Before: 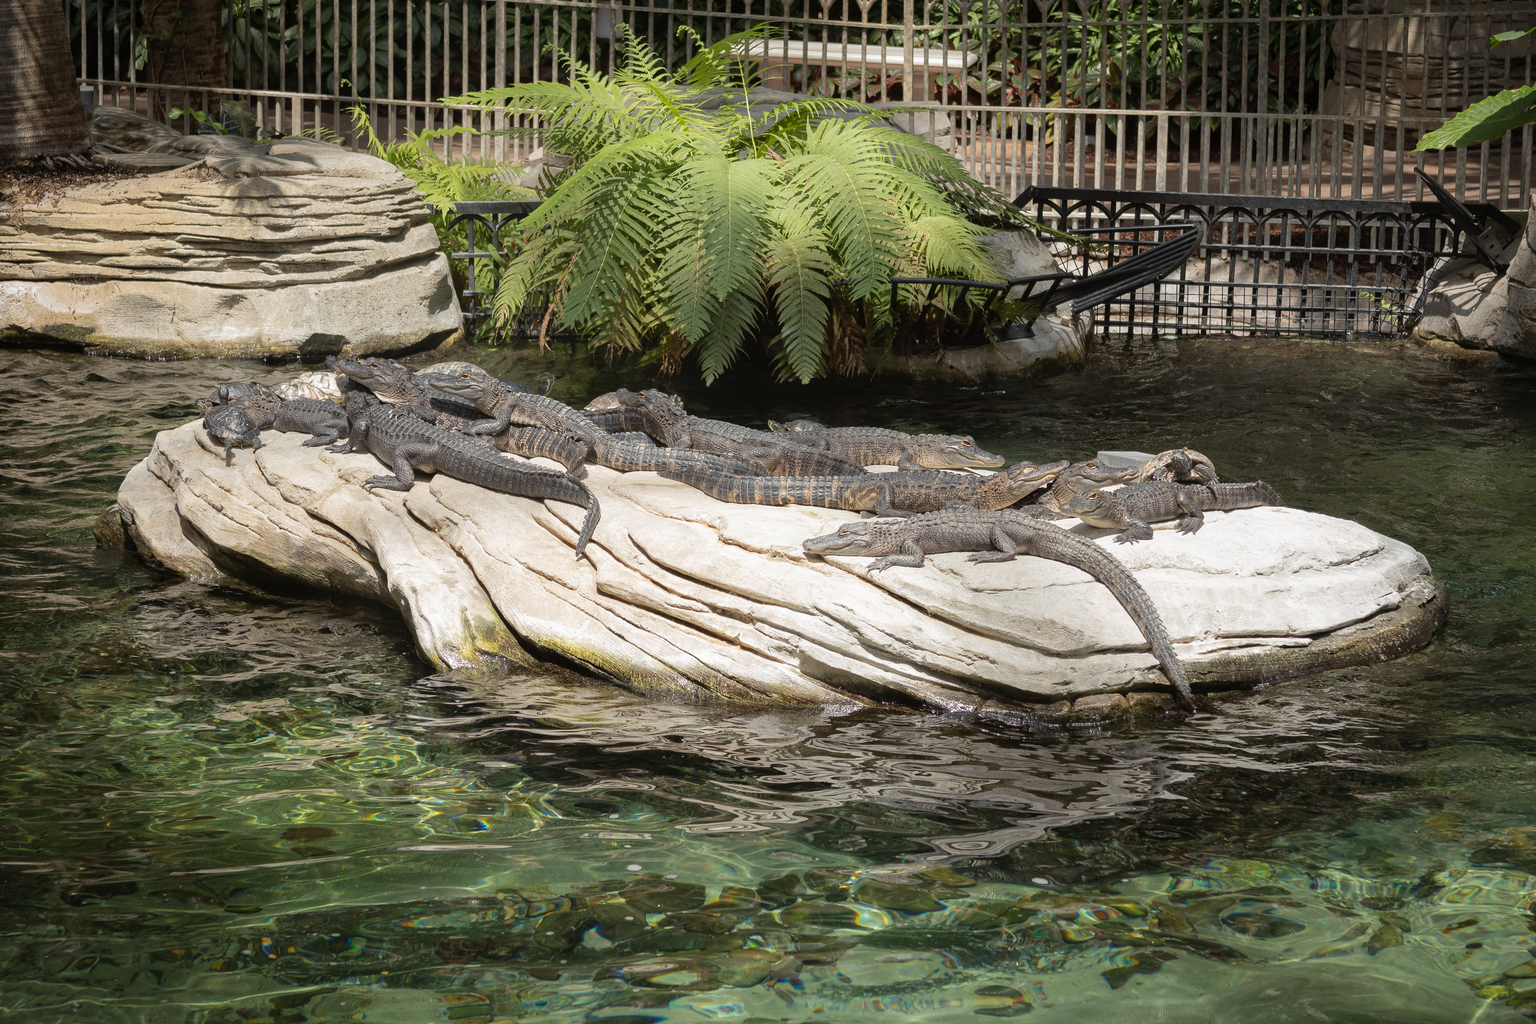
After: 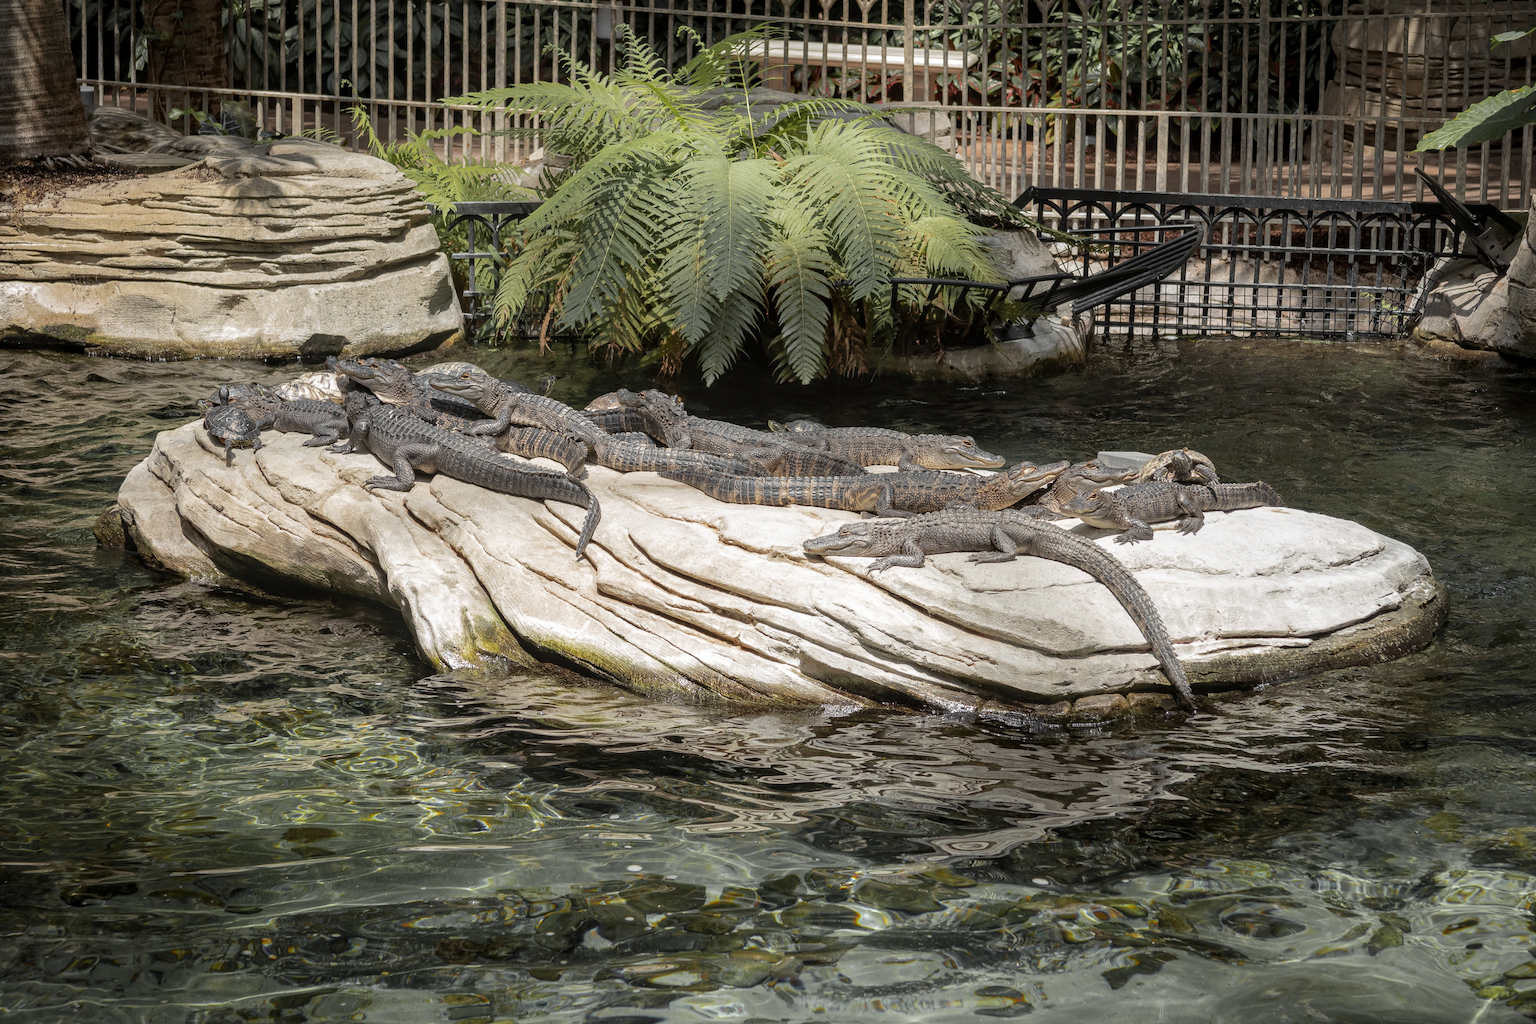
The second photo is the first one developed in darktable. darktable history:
local contrast: highlights 55%, shadows 52%, detail 130%, midtone range 0.452
color zones: curves: ch0 [(0.004, 0.388) (0.125, 0.392) (0.25, 0.404) (0.375, 0.5) (0.5, 0.5) (0.625, 0.5) (0.75, 0.5) (0.875, 0.5)]; ch1 [(0, 0.5) (0.125, 0.5) (0.25, 0.5) (0.375, 0.124) (0.524, 0.124) (0.645, 0.128) (0.789, 0.132) (0.914, 0.096) (0.998, 0.068)]
